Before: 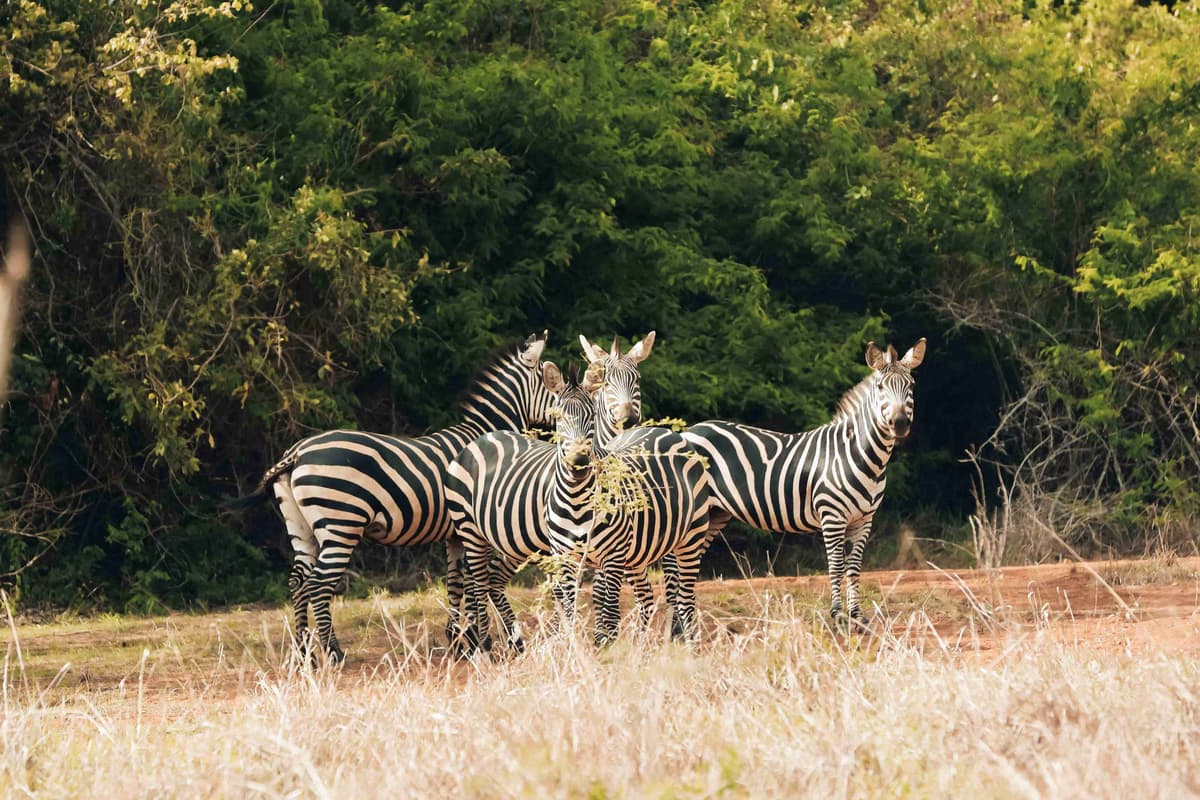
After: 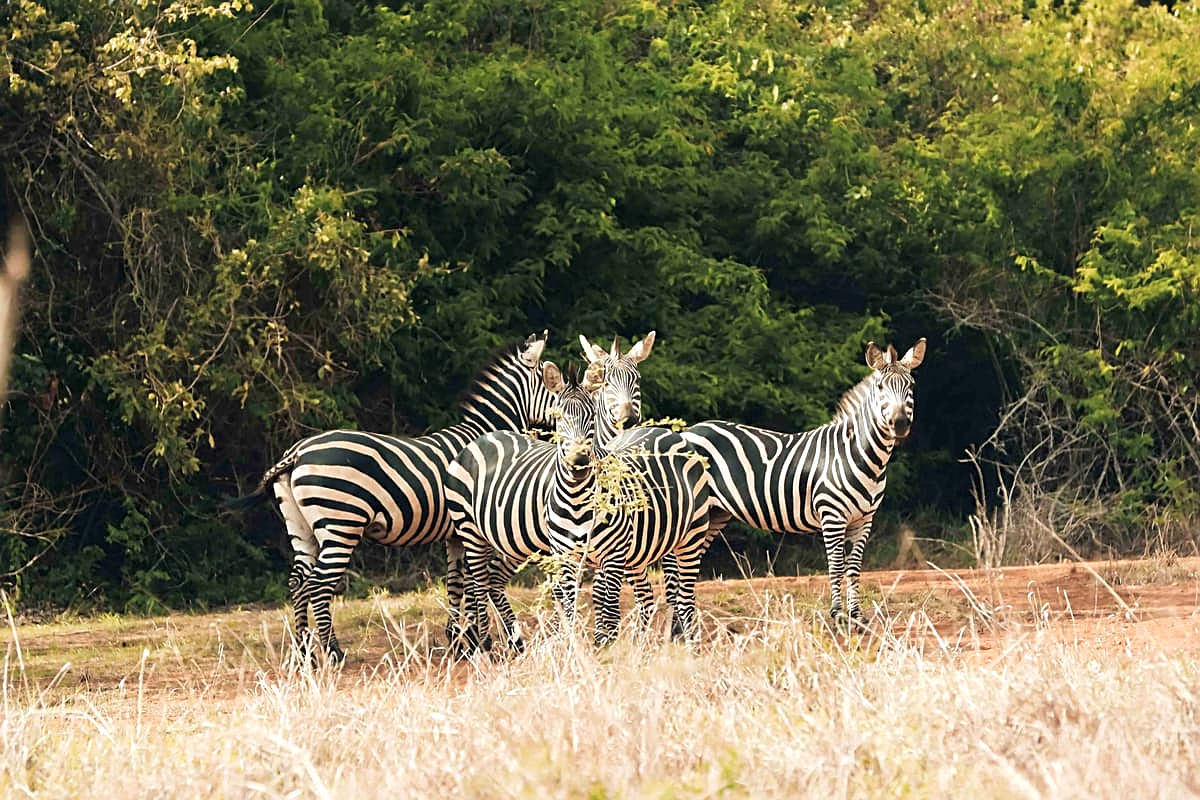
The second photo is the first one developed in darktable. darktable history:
sharpen: on, module defaults
exposure: exposure 0.2 EV, compensate highlight preservation false
